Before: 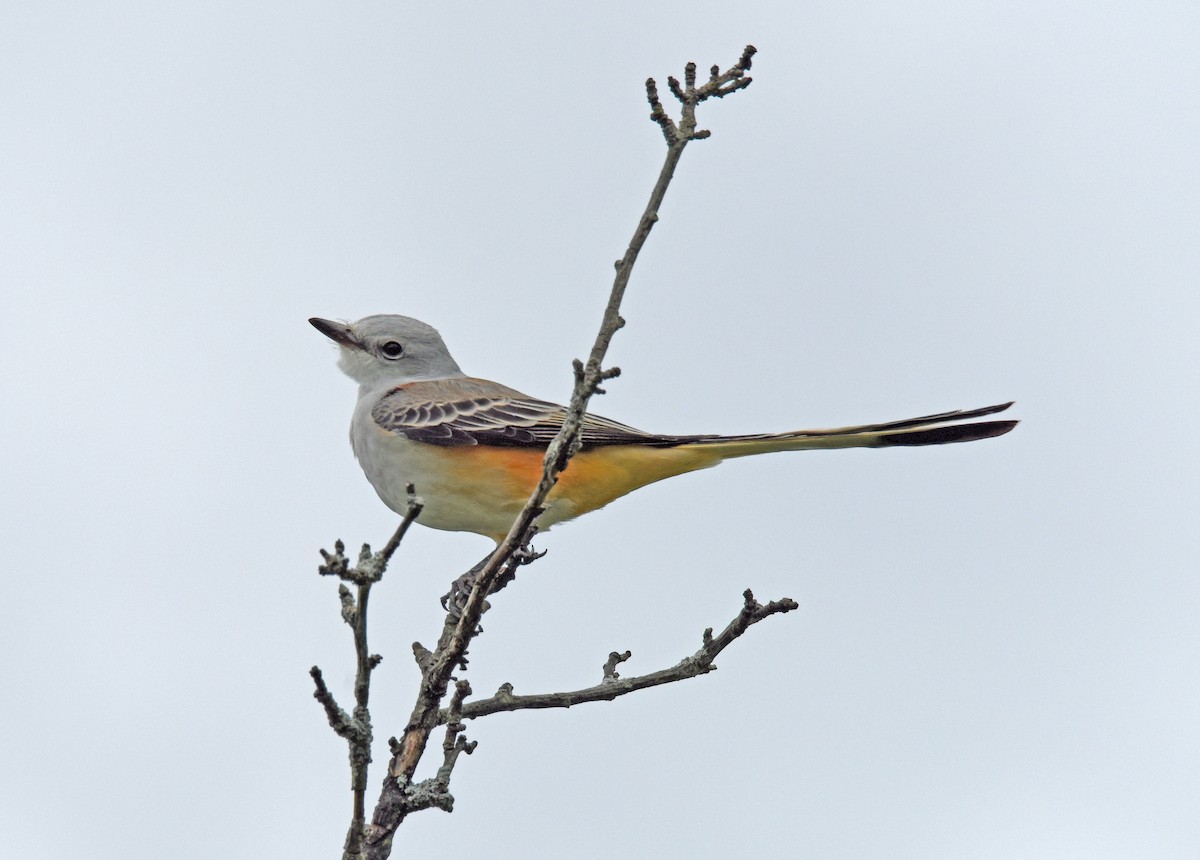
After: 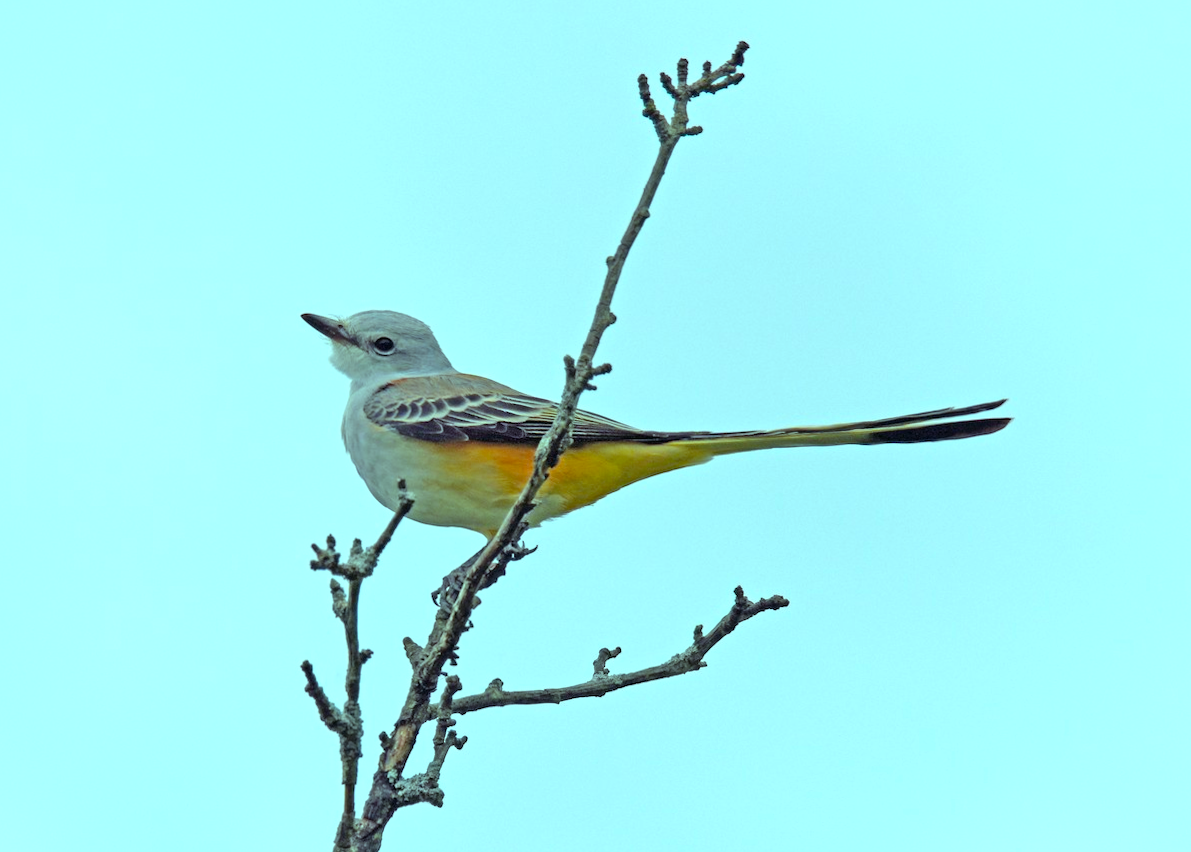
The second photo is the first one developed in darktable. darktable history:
color balance: mode lift, gamma, gain (sRGB), lift [0.997, 0.979, 1.021, 1.011], gamma [1, 1.084, 0.916, 0.998], gain [1, 0.87, 1.13, 1.101], contrast 4.55%, contrast fulcrum 38.24%, output saturation 104.09%
color balance rgb: linear chroma grading › global chroma 33.4%
rotate and perspective: rotation 0.192°, lens shift (horizontal) -0.015, crop left 0.005, crop right 0.996, crop top 0.006, crop bottom 0.99
